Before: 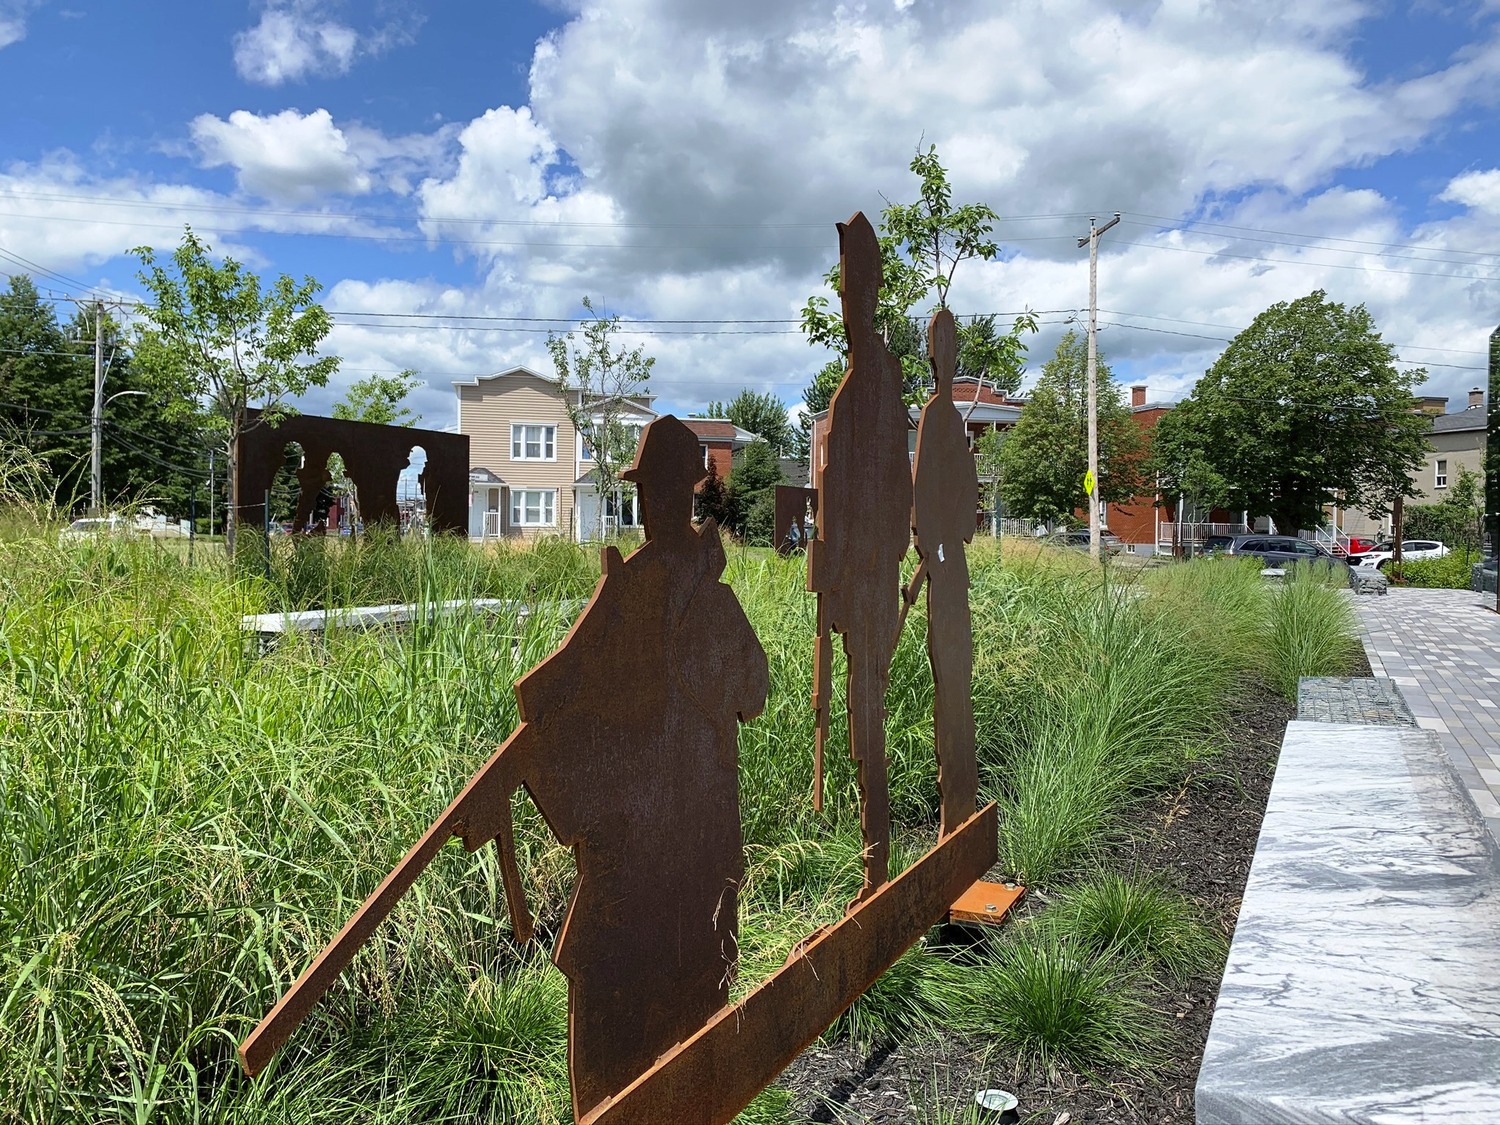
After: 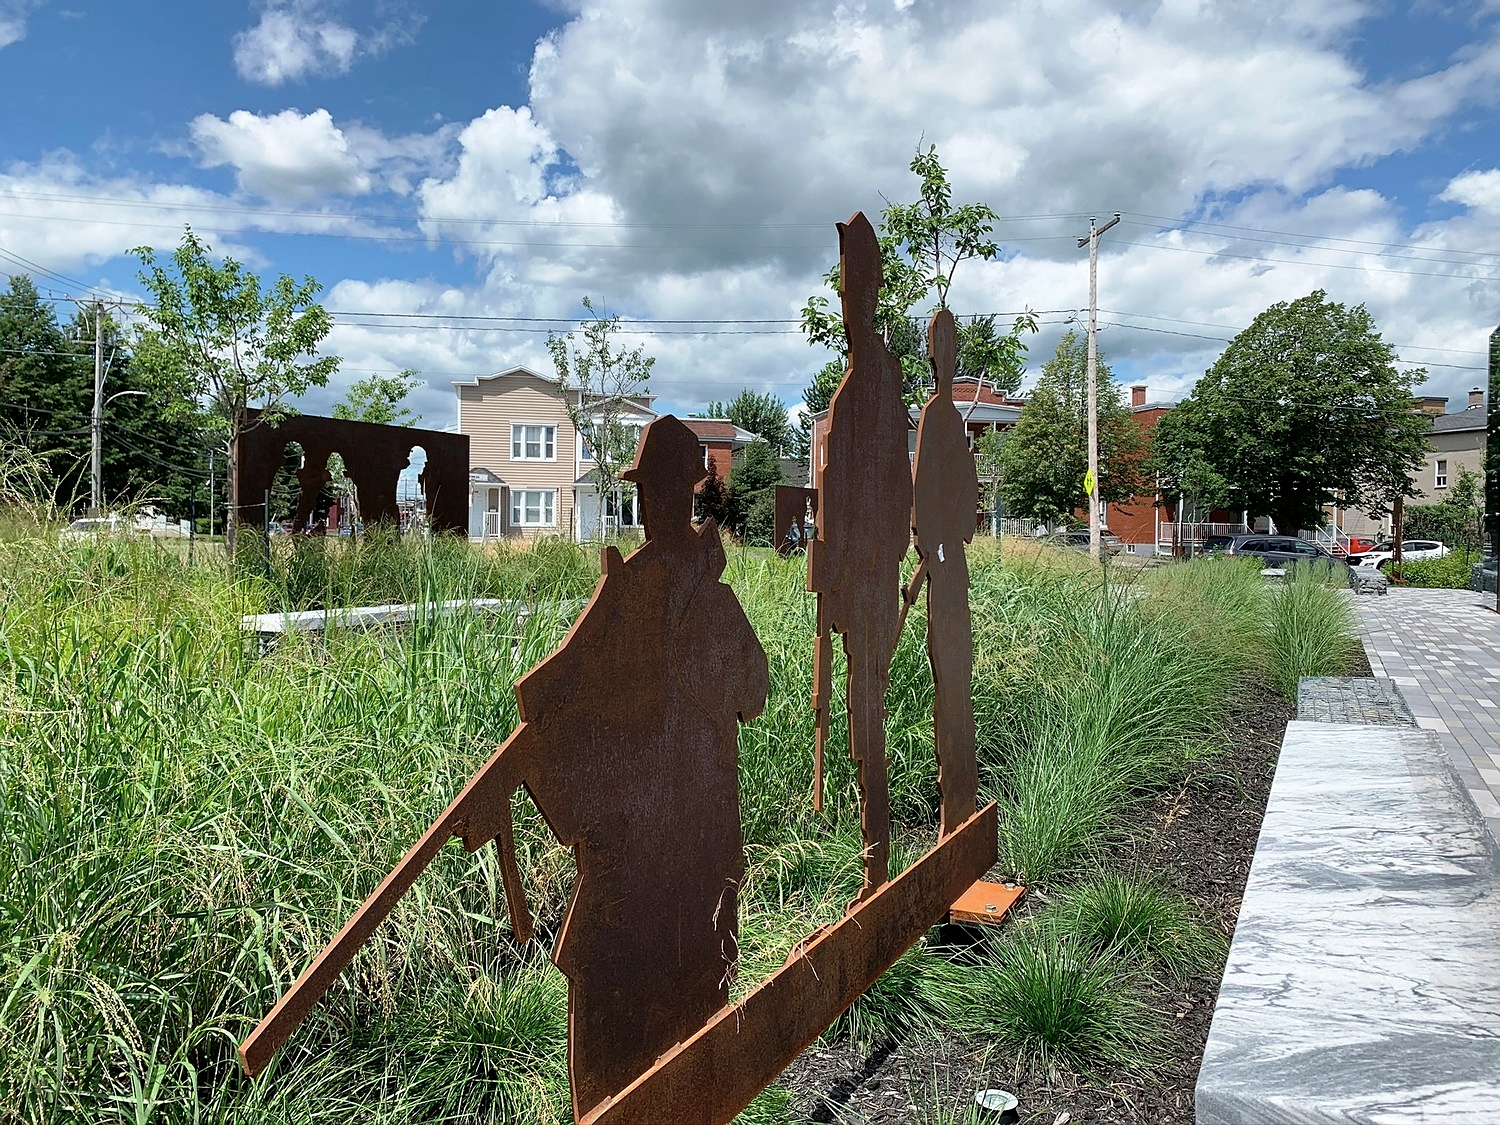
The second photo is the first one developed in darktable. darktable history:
contrast brightness saturation: saturation -0.04
color correction: saturation 0.8
sharpen: radius 1
